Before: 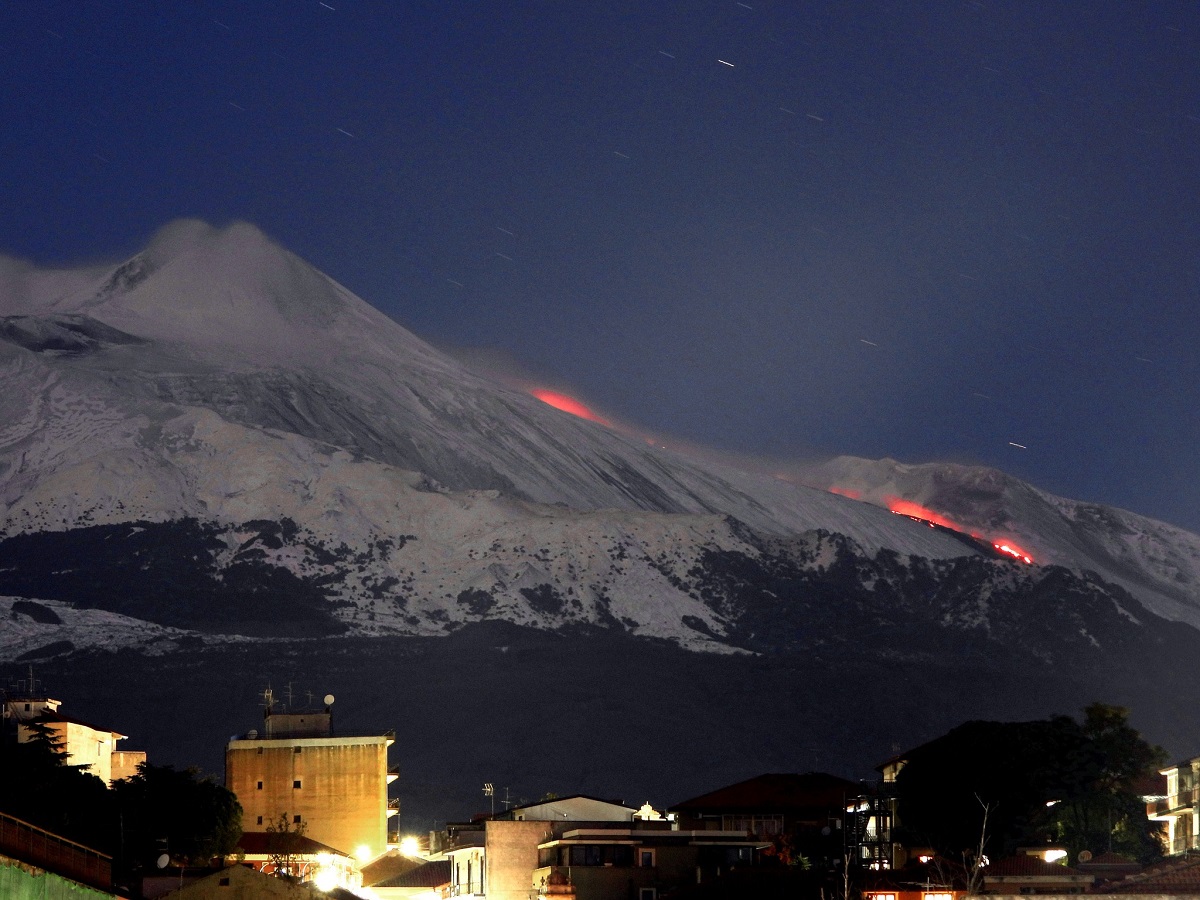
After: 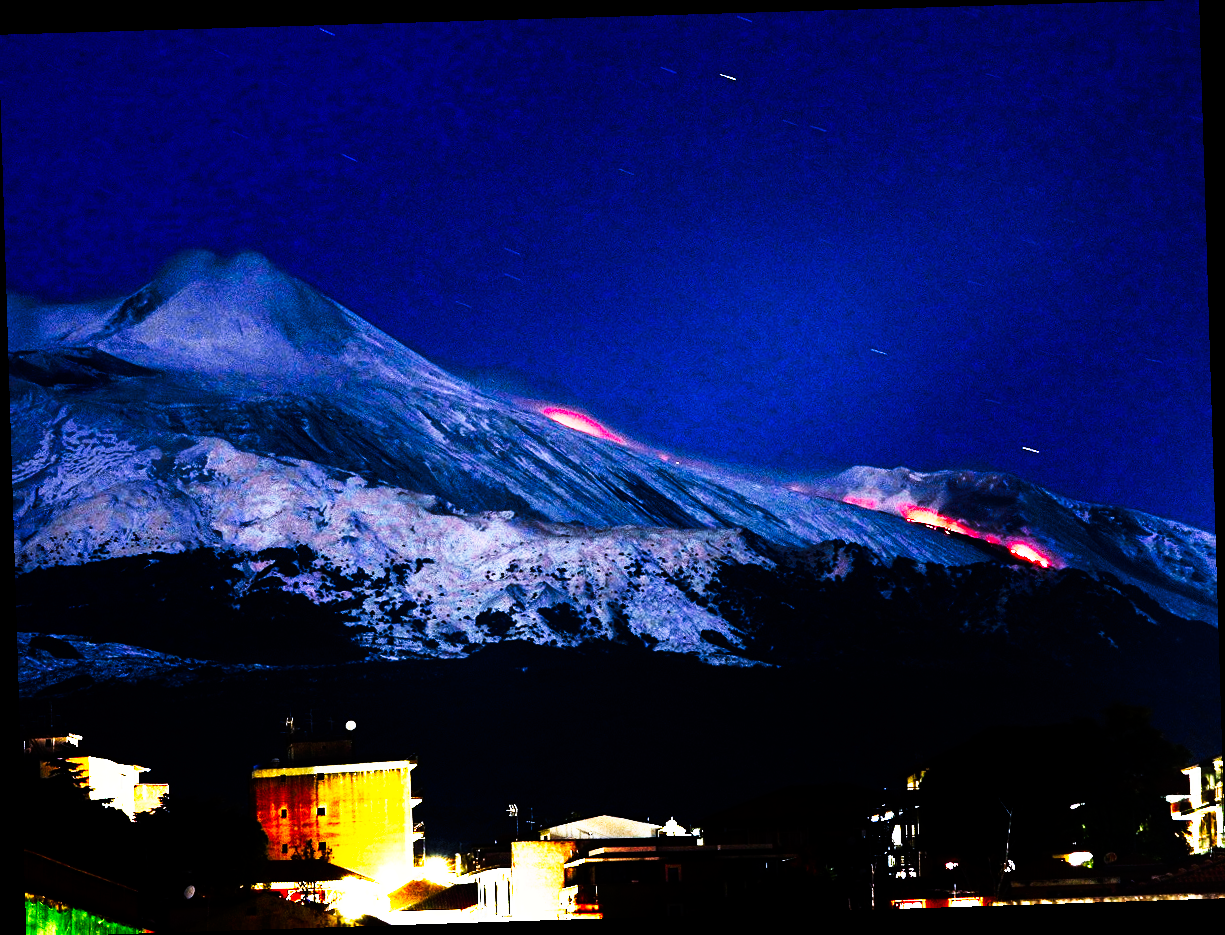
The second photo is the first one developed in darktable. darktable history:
crop and rotate: left 0.126%
rotate and perspective: rotation -1.77°, lens shift (horizontal) 0.004, automatic cropping off
exposure: exposure 0.6 EV, compensate highlight preservation false
white balance: red 0.948, green 1.02, blue 1.176
color balance rgb: perceptual saturation grading › global saturation 3.7%, global vibrance 5.56%, contrast 3.24%
tone curve: curves: ch0 [(0, 0) (0.003, 0) (0.011, 0.001) (0.025, 0.003) (0.044, 0.003) (0.069, 0.006) (0.1, 0.009) (0.136, 0.014) (0.177, 0.029) (0.224, 0.061) (0.277, 0.127) (0.335, 0.218) (0.399, 0.38) (0.468, 0.588) (0.543, 0.809) (0.623, 0.947) (0.709, 0.987) (0.801, 0.99) (0.898, 0.99) (1, 1)], preserve colors none
contrast brightness saturation: contrast 0.19, brightness -0.11, saturation 0.21
